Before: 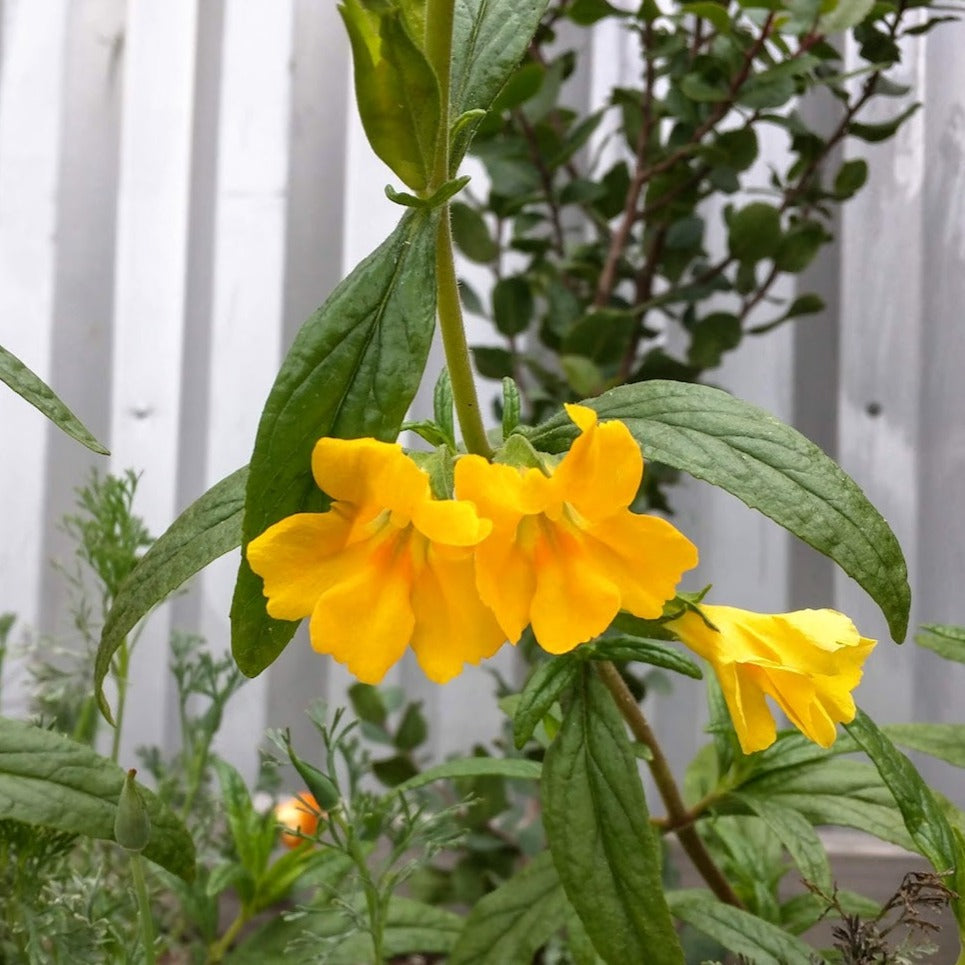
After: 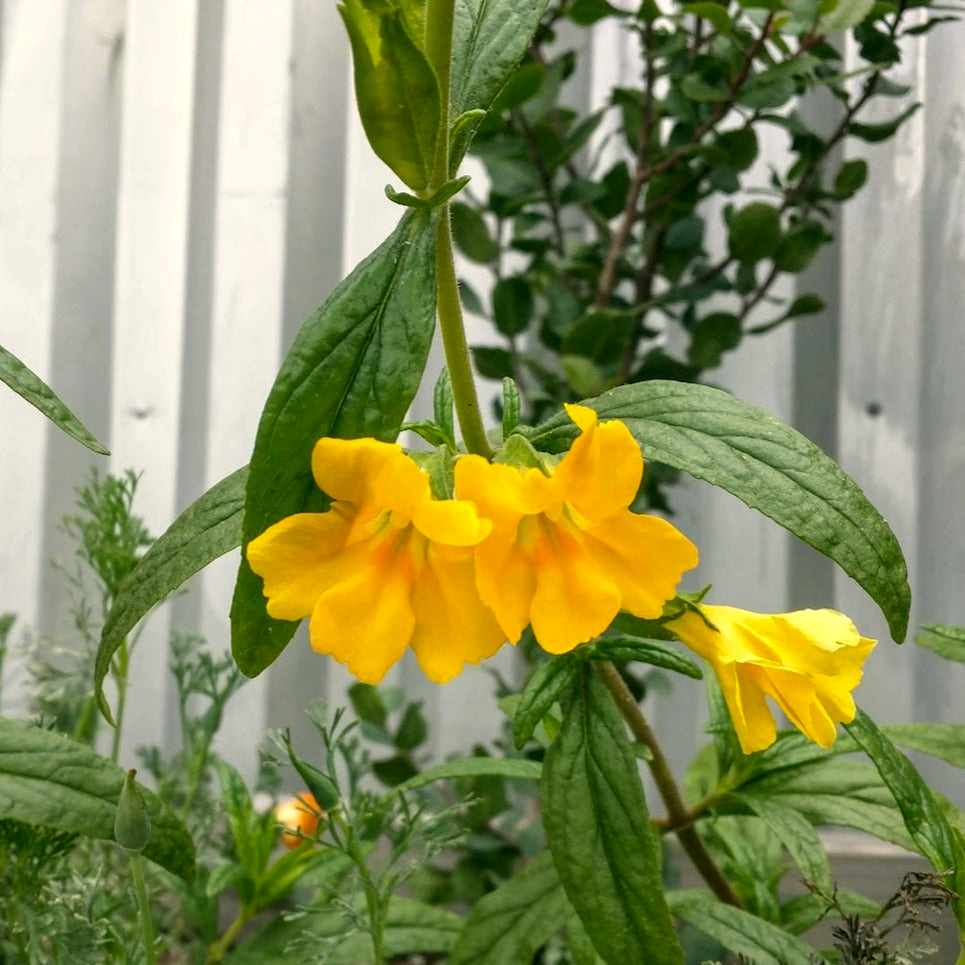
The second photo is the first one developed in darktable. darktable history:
color correction: highlights a* -0.482, highlights b* 9.48, shadows a* -9.48, shadows b* 0.803
local contrast: highlights 100%, shadows 100%, detail 120%, midtone range 0.2
